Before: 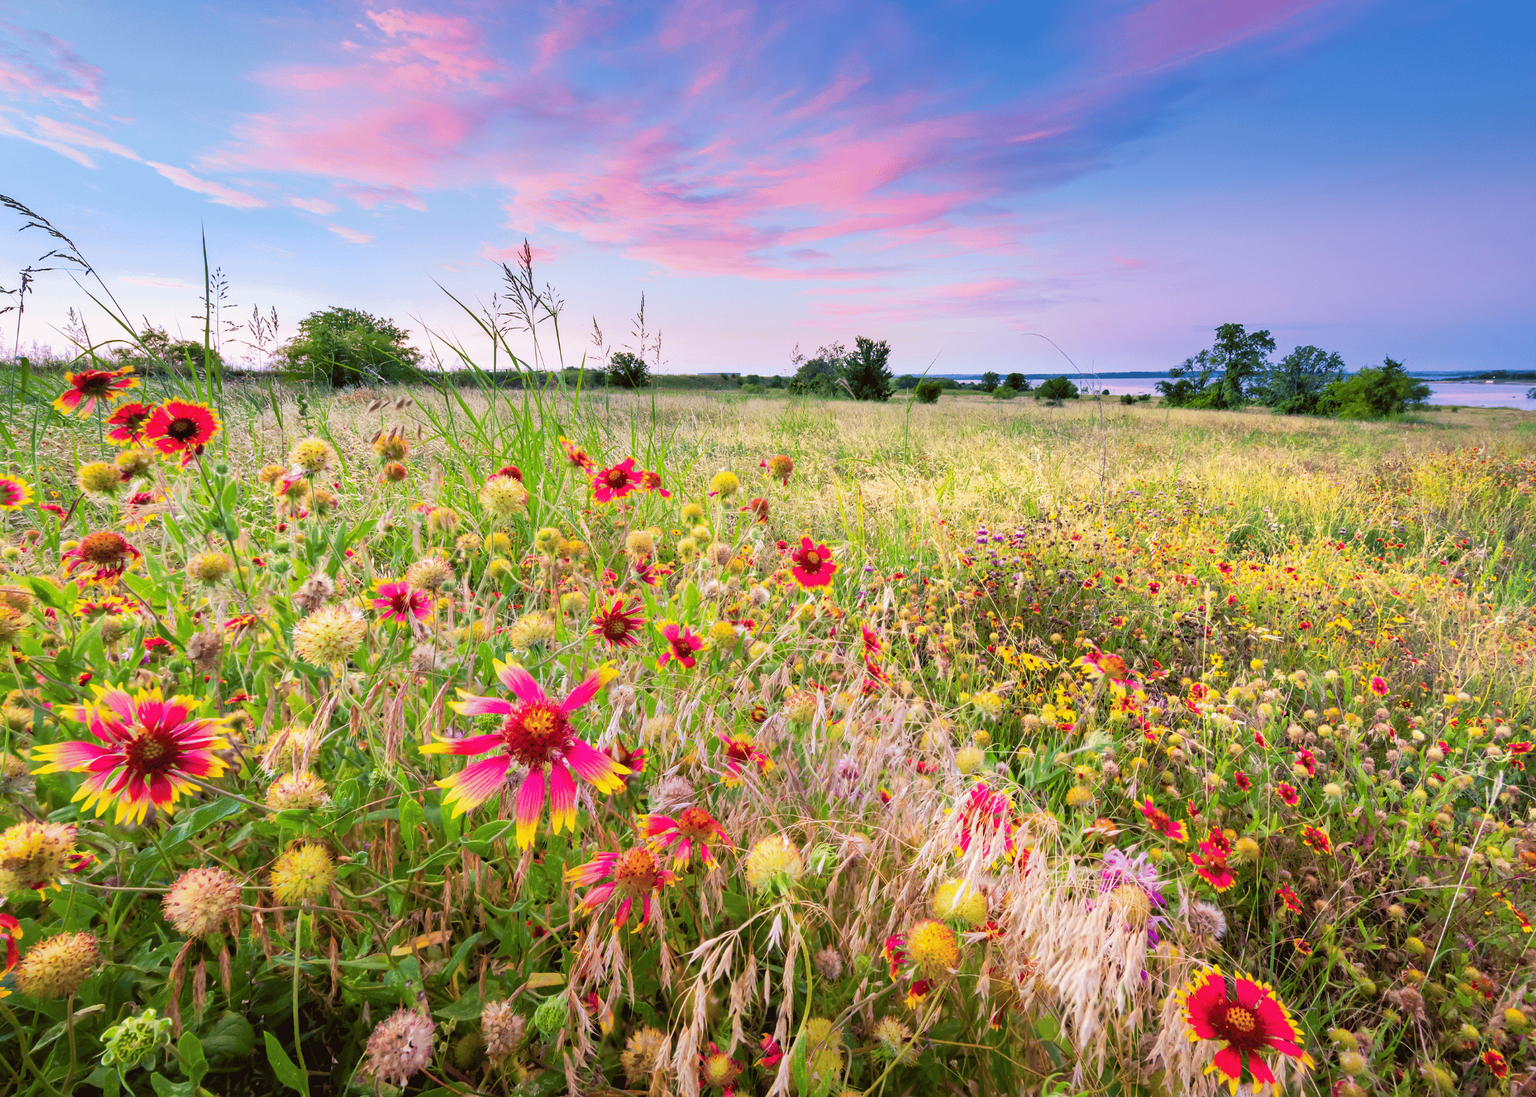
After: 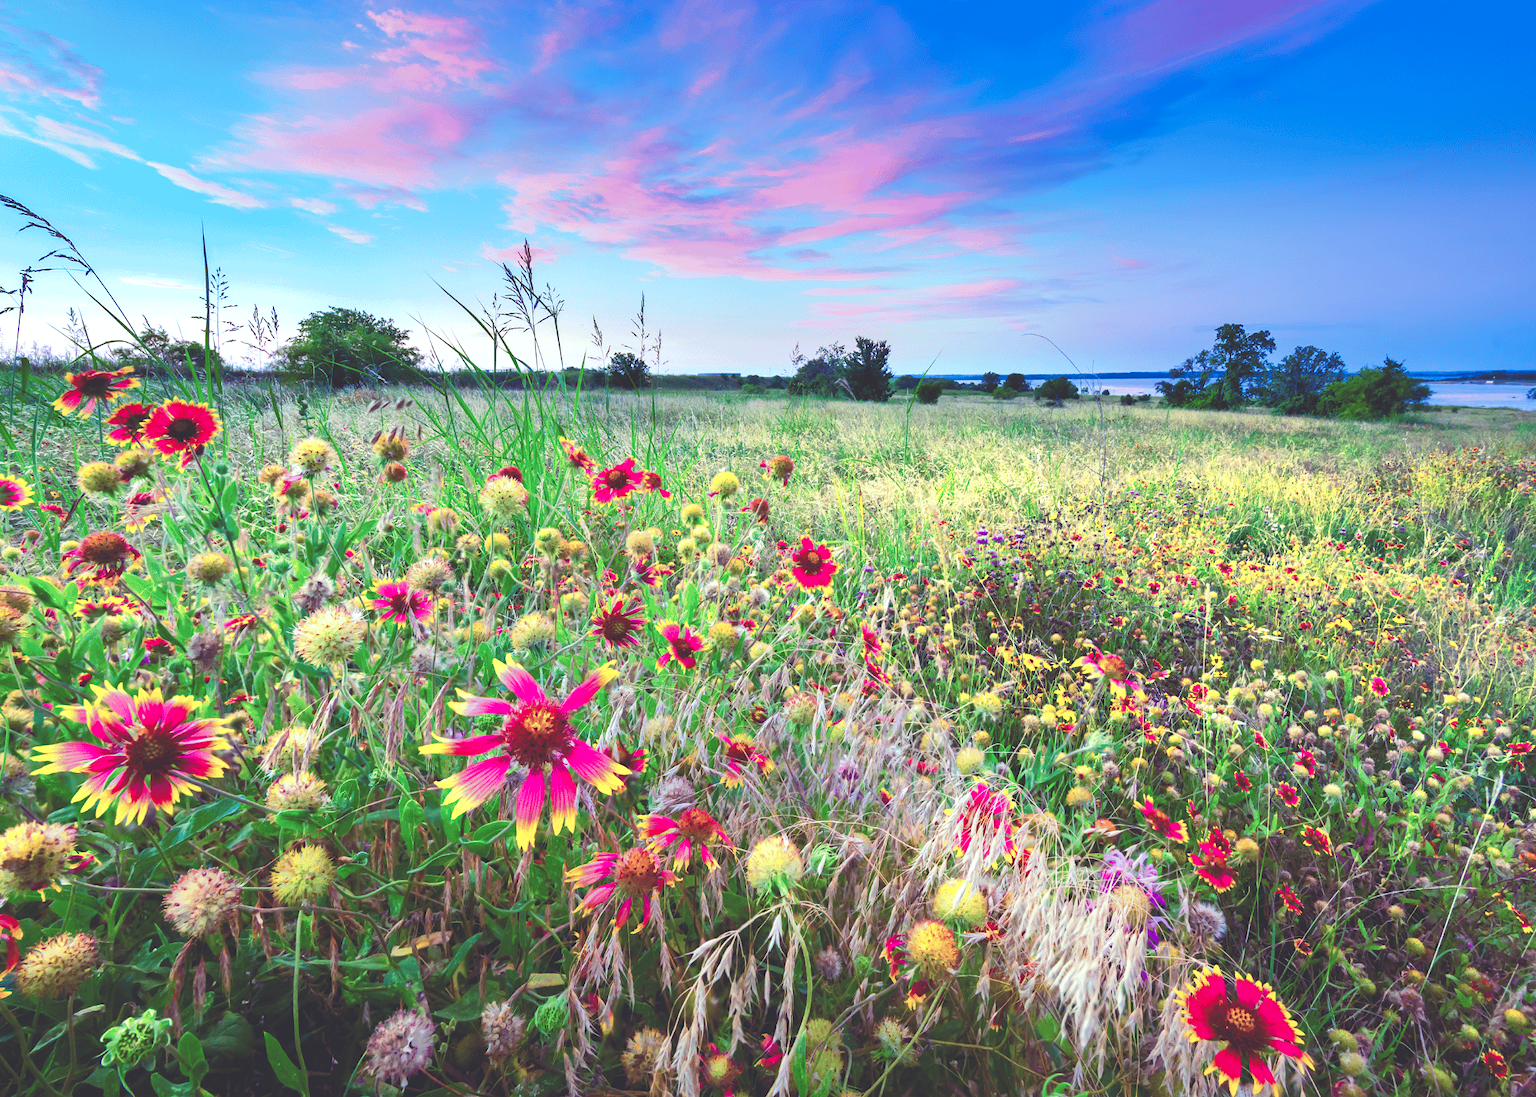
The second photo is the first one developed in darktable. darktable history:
color balance rgb: linear chroma grading › shadows 32%, linear chroma grading › global chroma -2%, linear chroma grading › mid-tones 4%, perceptual saturation grading › global saturation -2%, perceptual saturation grading › highlights -8%, perceptual saturation grading › mid-tones 8%, perceptual saturation grading › shadows 4%, perceptual brilliance grading › highlights 8%, perceptual brilliance grading › mid-tones 4%, perceptual brilliance grading › shadows 2%, global vibrance 16%, saturation formula JzAzBz (2021)
rgb curve: curves: ch0 [(0, 0.186) (0.314, 0.284) (0.576, 0.466) (0.805, 0.691) (0.936, 0.886)]; ch1 [(0, 0.186) (0.314, 0.284) (0.581, 0.534) (0.771, 0.746) (0.936, 0.958)]; ch2 [(0, 0.216) (0.275, 0.39) (1, 1)], mode RGB, independent channels, compensate middle gray true, preserve colors none
